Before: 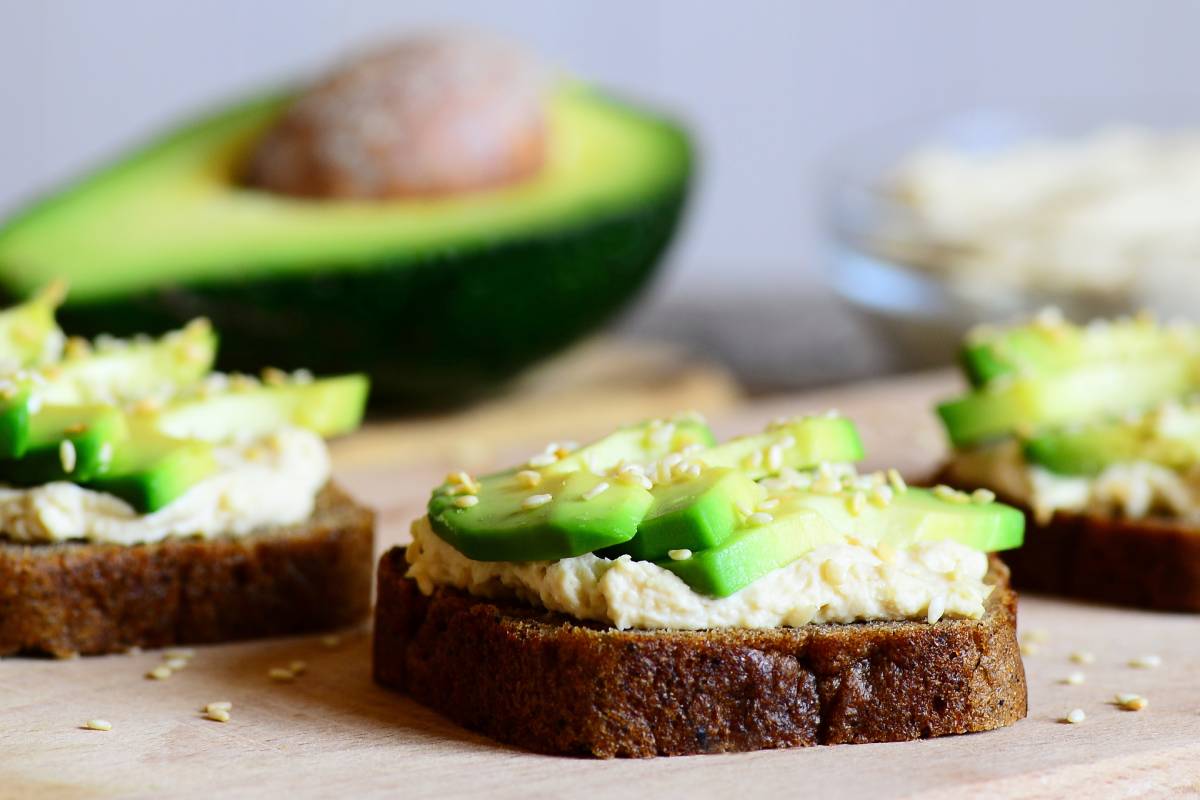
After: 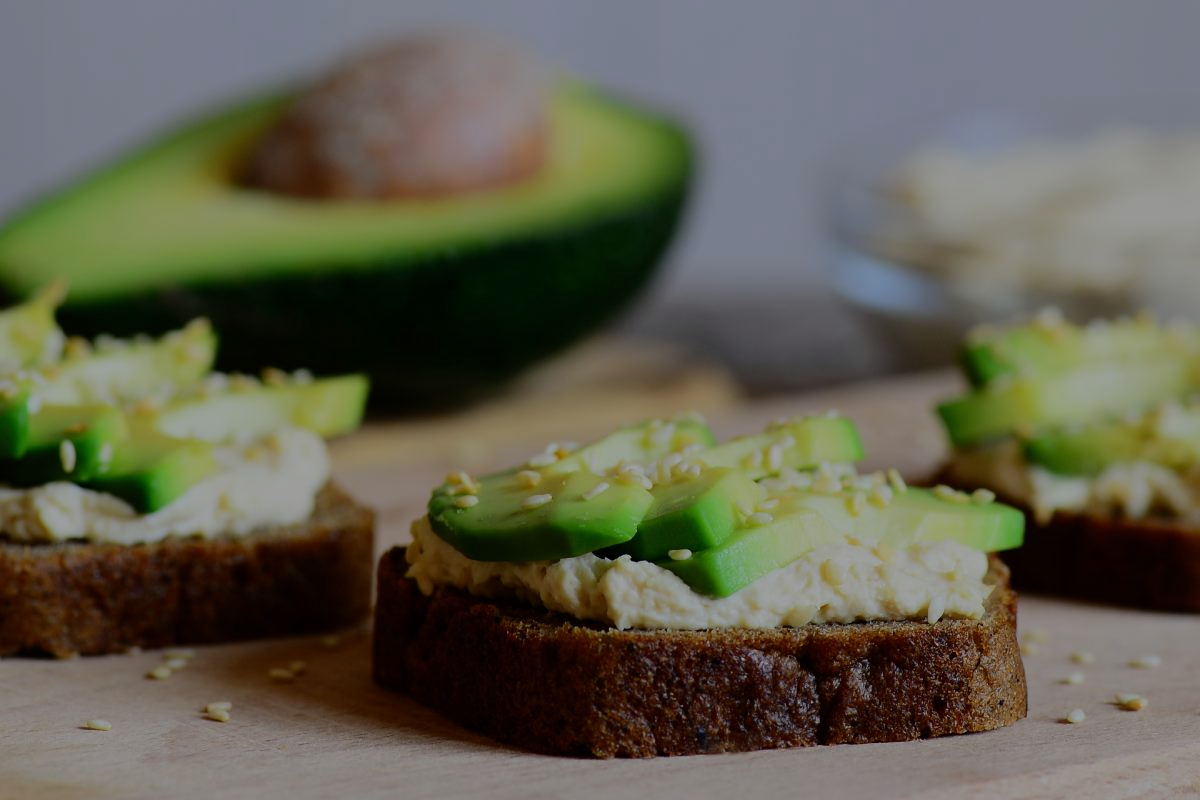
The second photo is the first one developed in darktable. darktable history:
exposure: exposure -1.443 EV, compensate exposure bias true, compensate highlight preservation false
